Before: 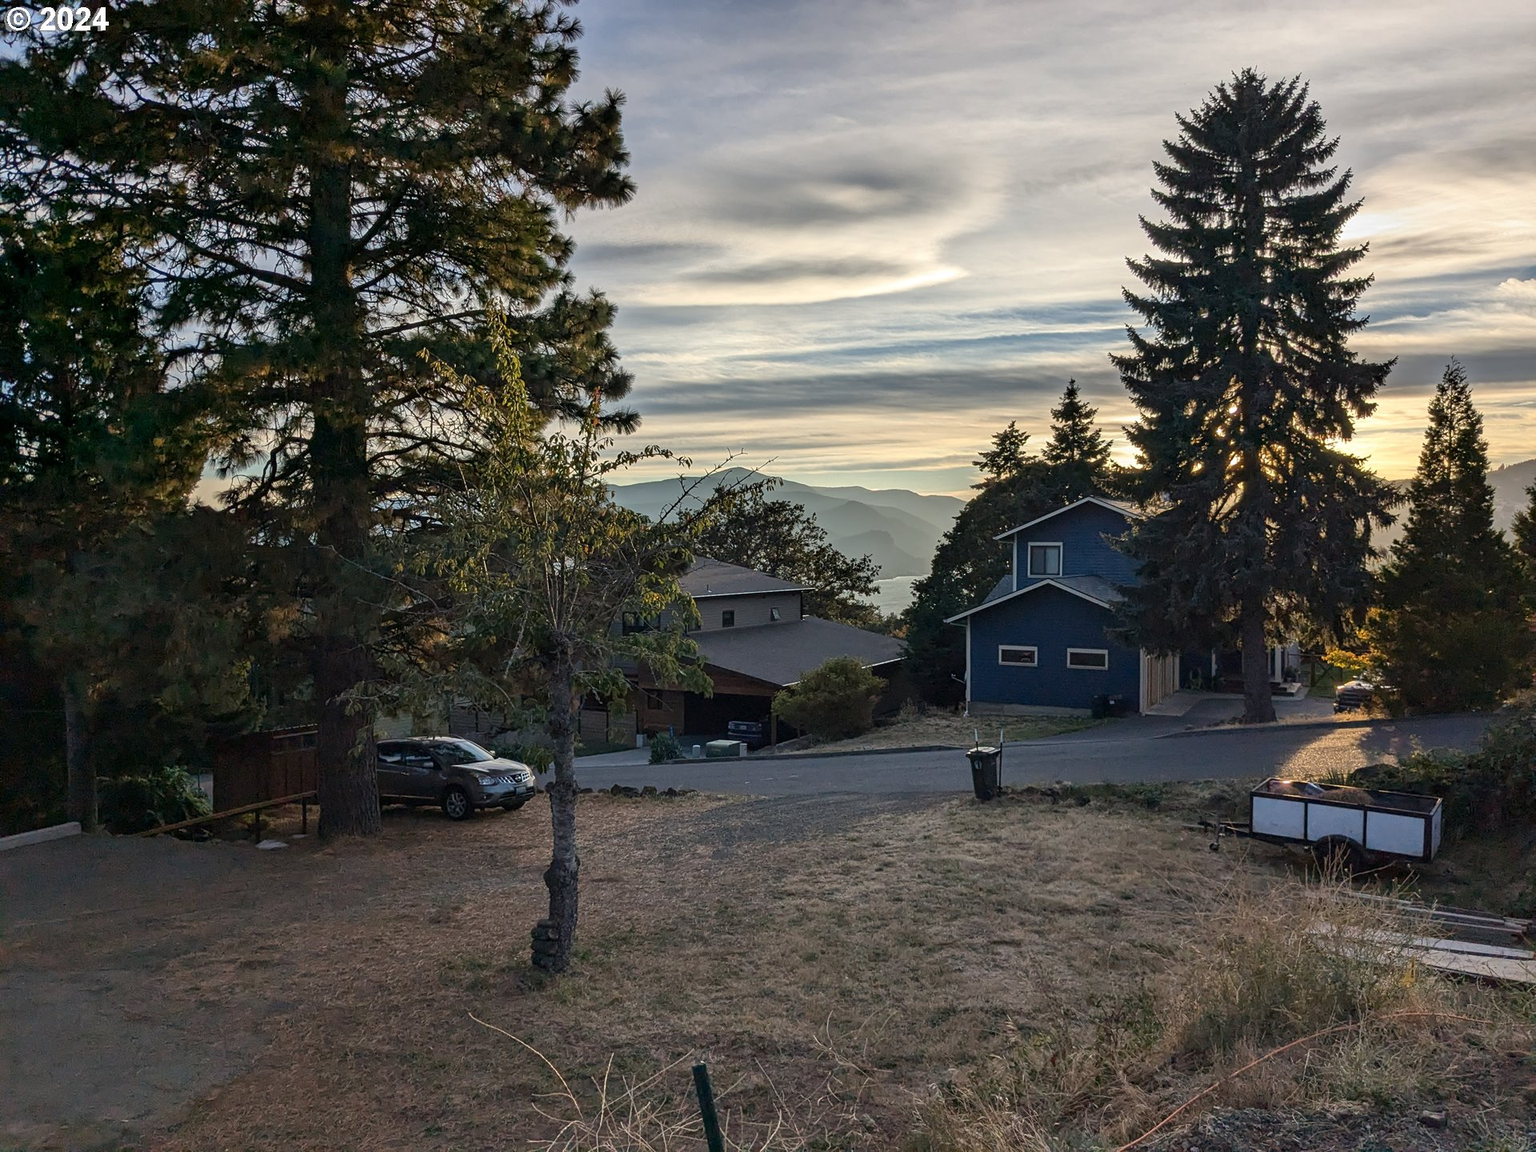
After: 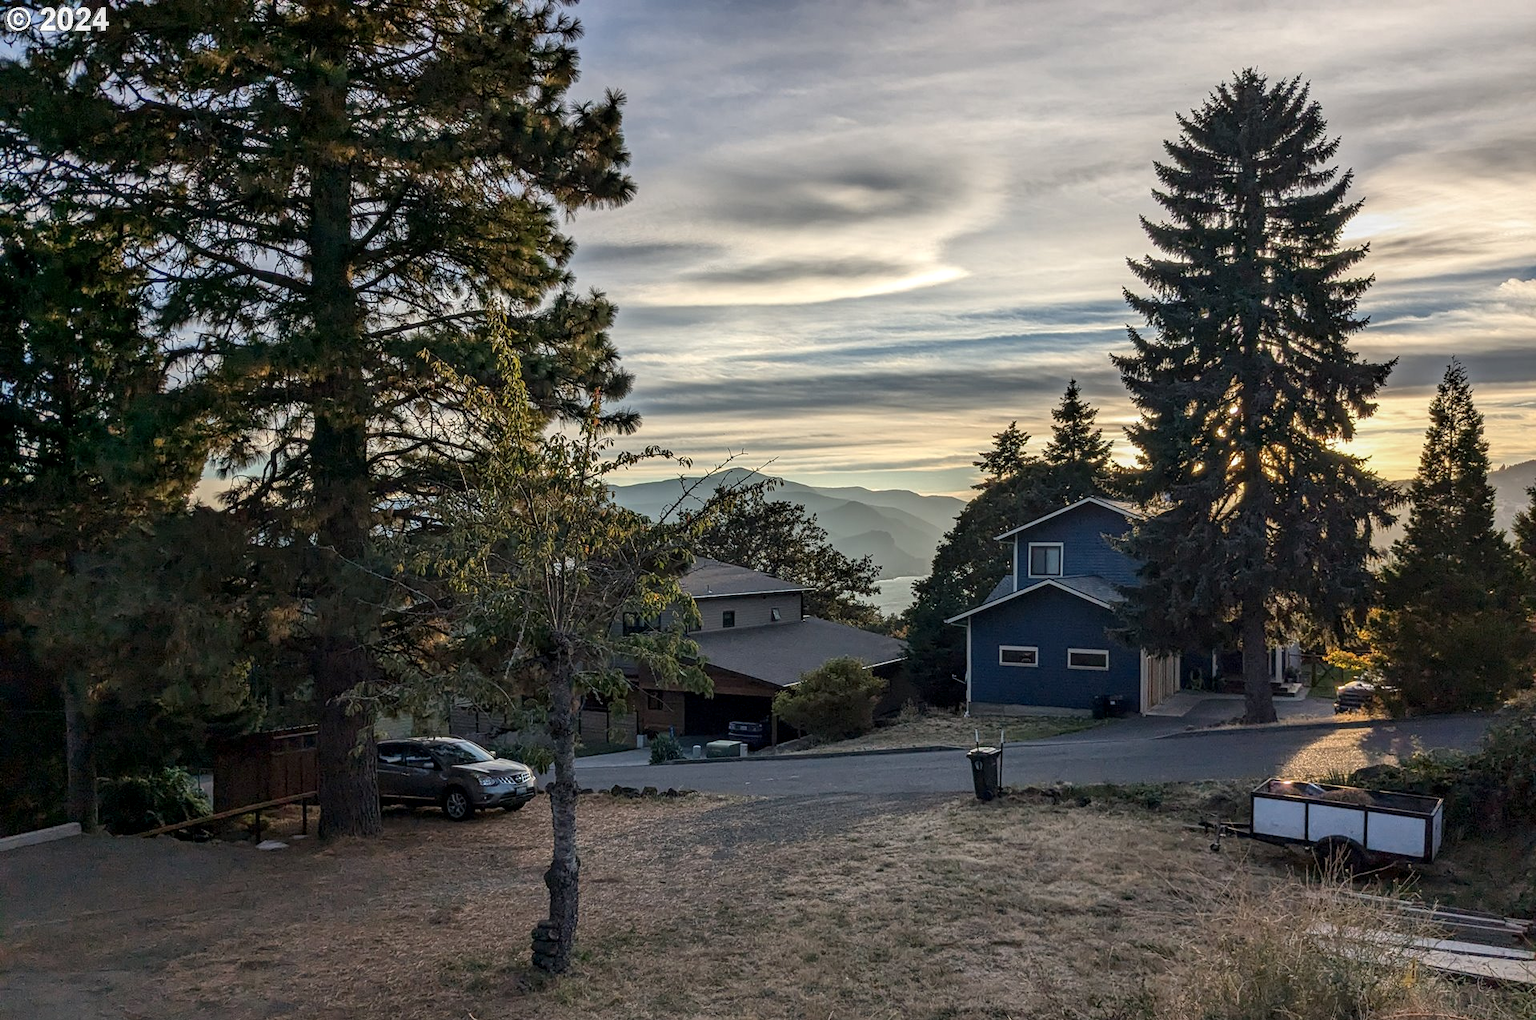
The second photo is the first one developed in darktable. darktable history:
crop and rotate: top 0%, bottom 11.393%
local contrast: on, module defaults
